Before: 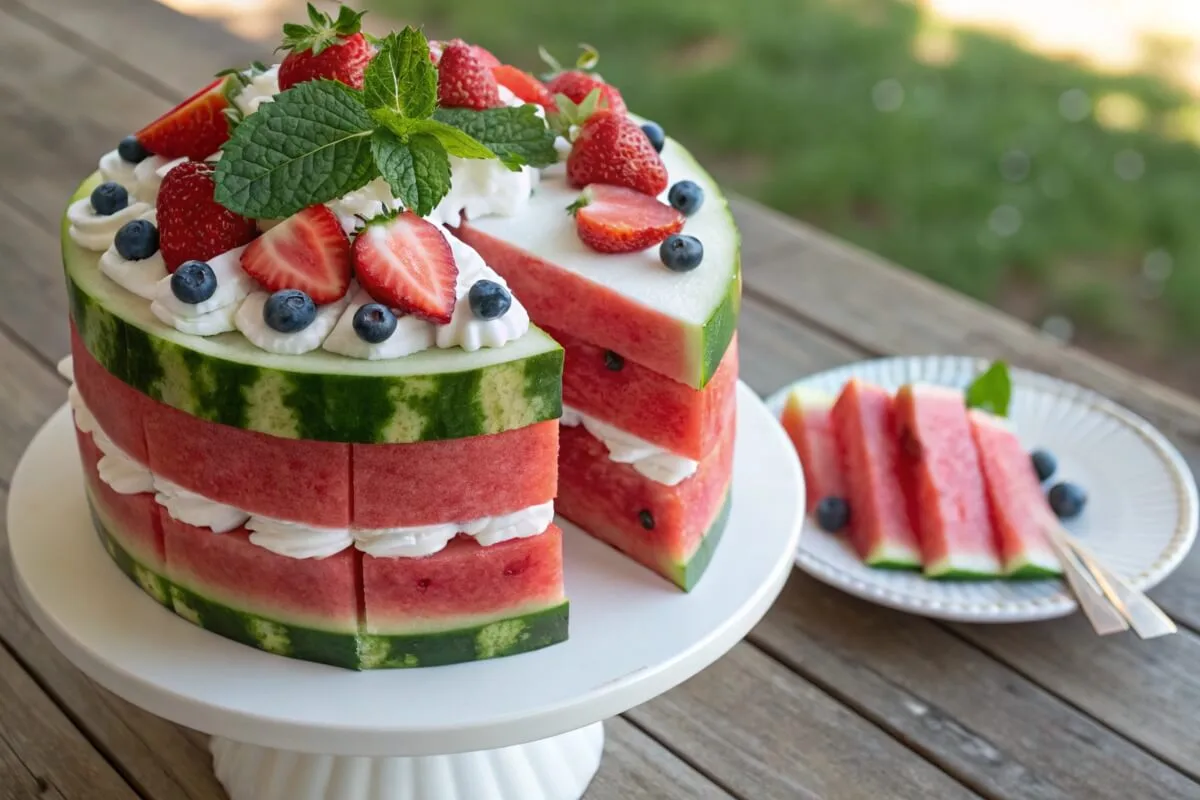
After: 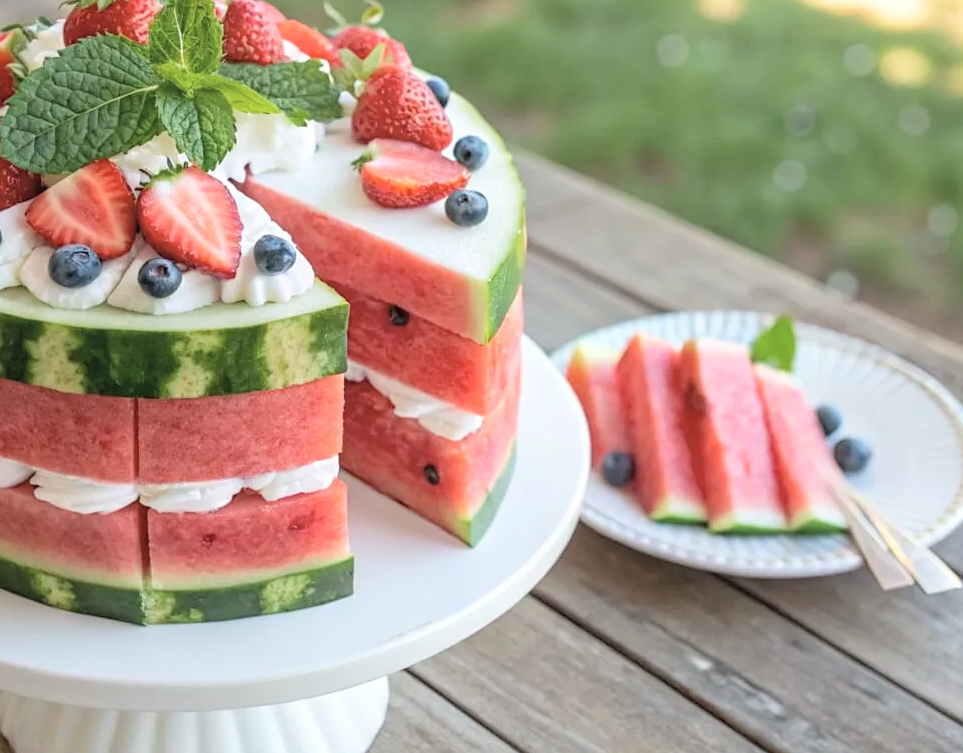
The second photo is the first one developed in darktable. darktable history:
crop and rotate: left 17.959%, top 5.771%, right 1.742%
local contrast: on, module defaults
sharpen: amount 0.2
global tonemap: drago (0.7, 100)
